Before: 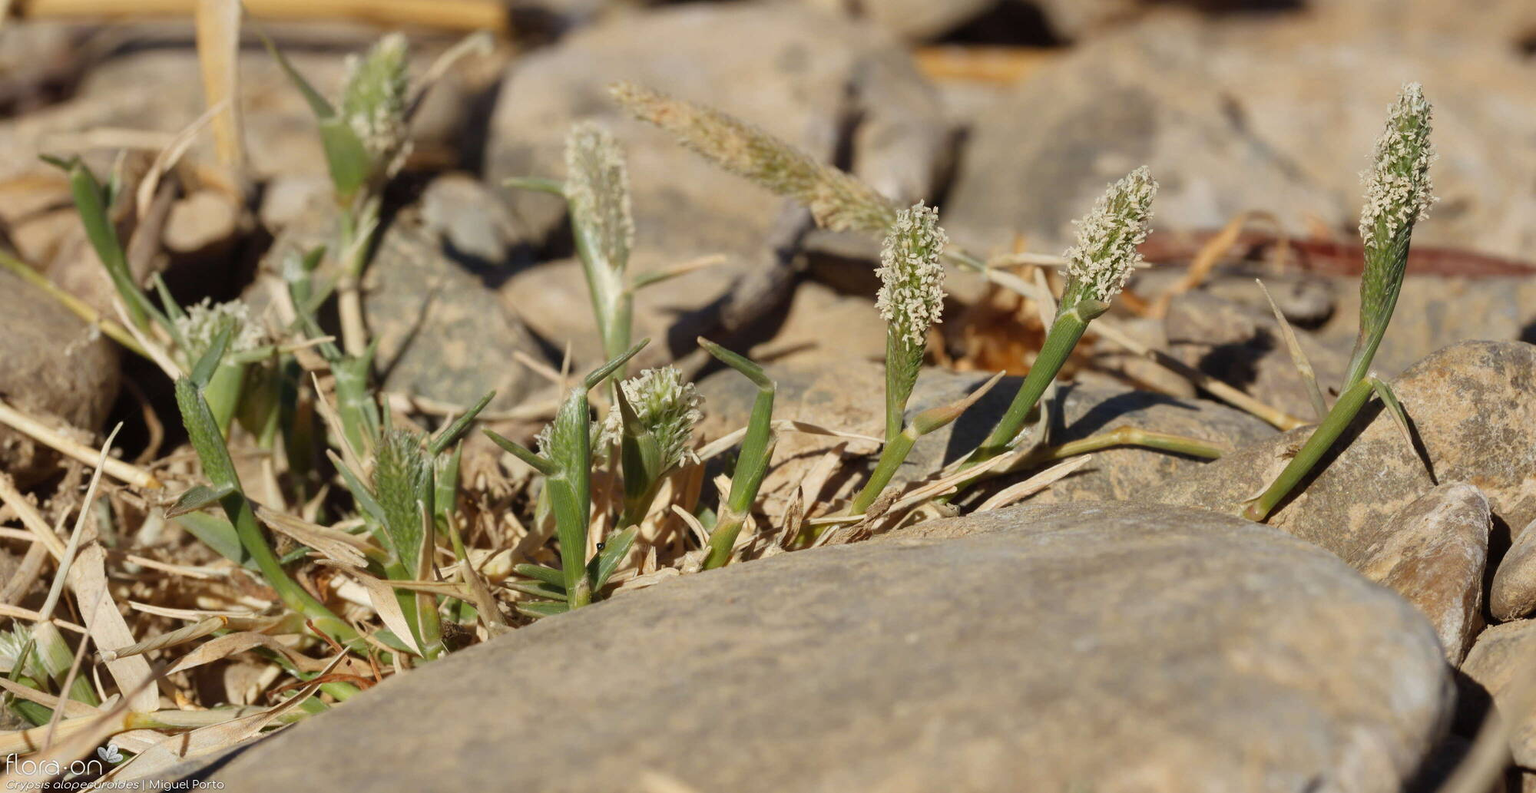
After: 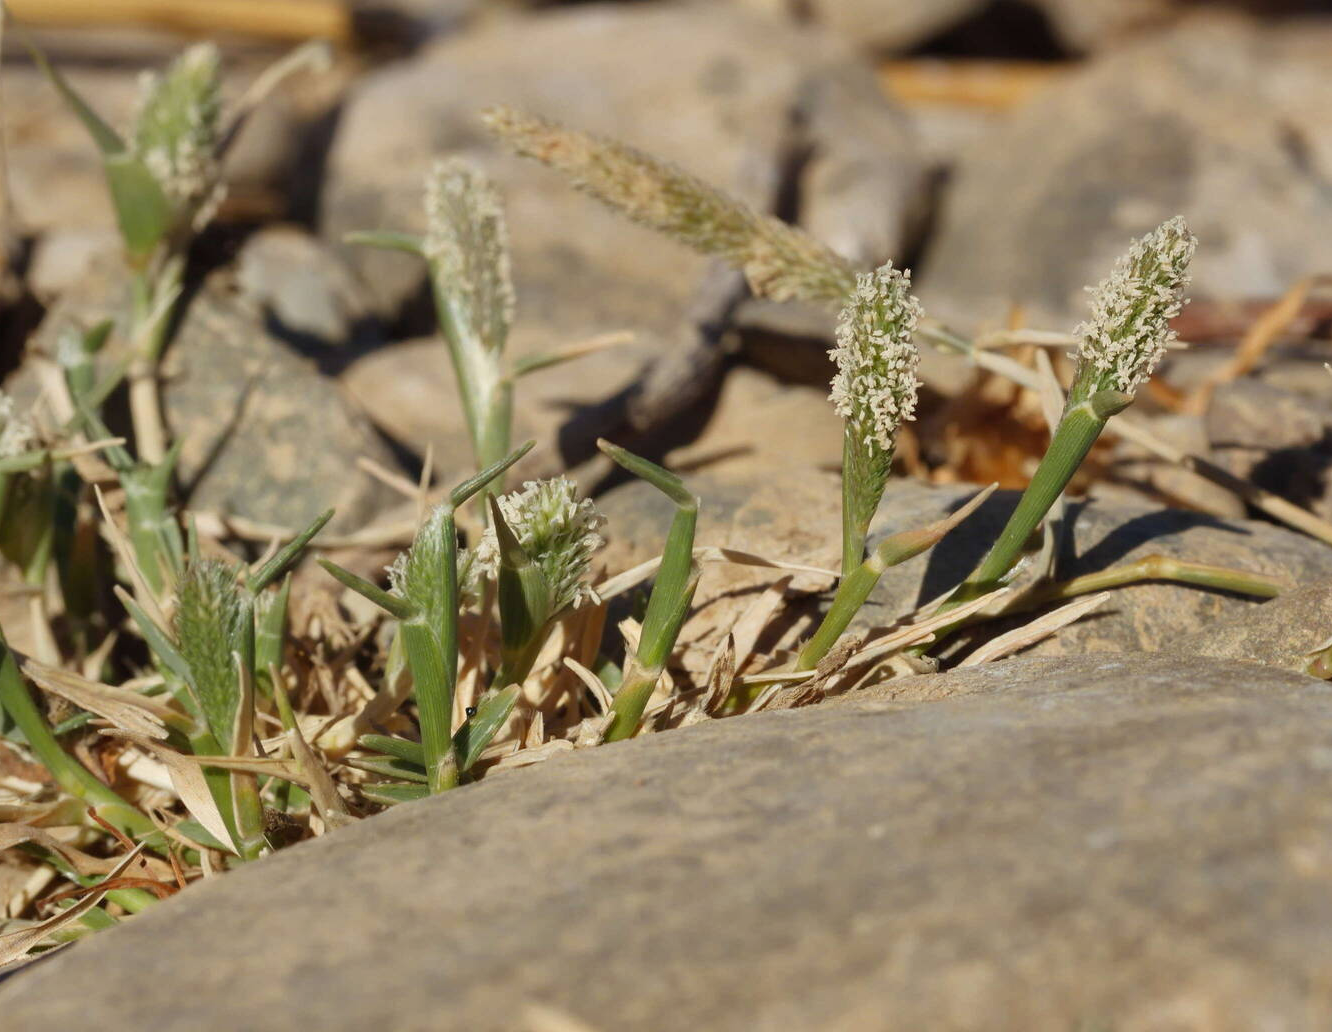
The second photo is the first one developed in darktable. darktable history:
shadows and highlights: shadows 30.59, highlights -62.93, soften with gaussian
crop and rotate: left 15.596%, right 17.771%
